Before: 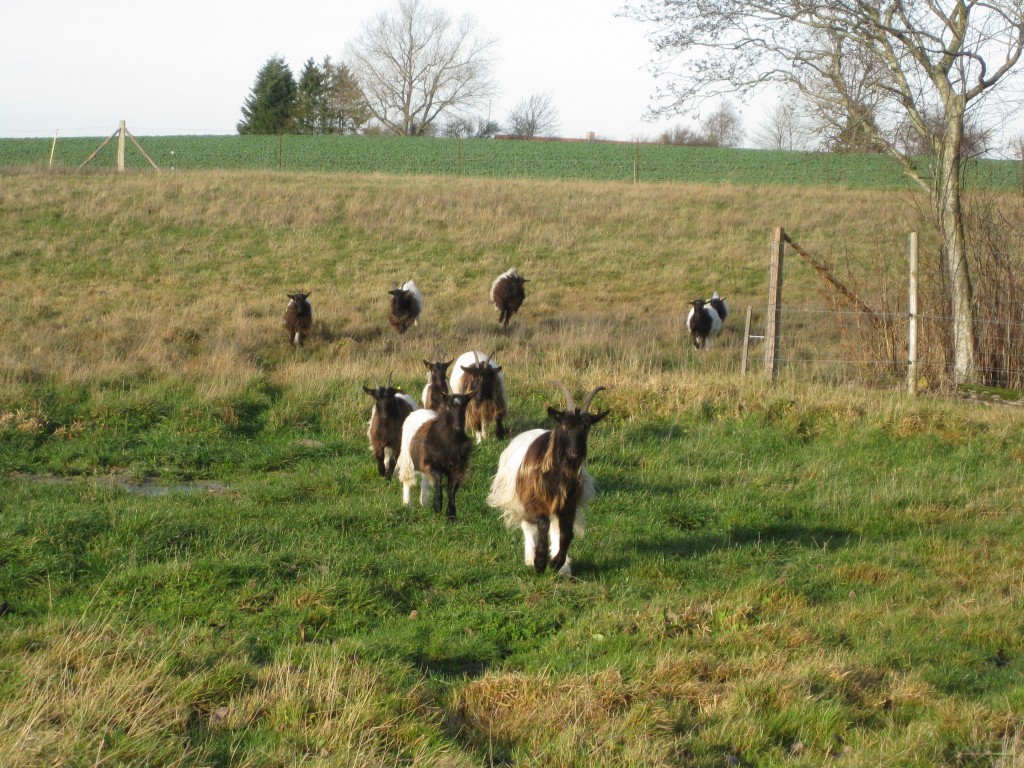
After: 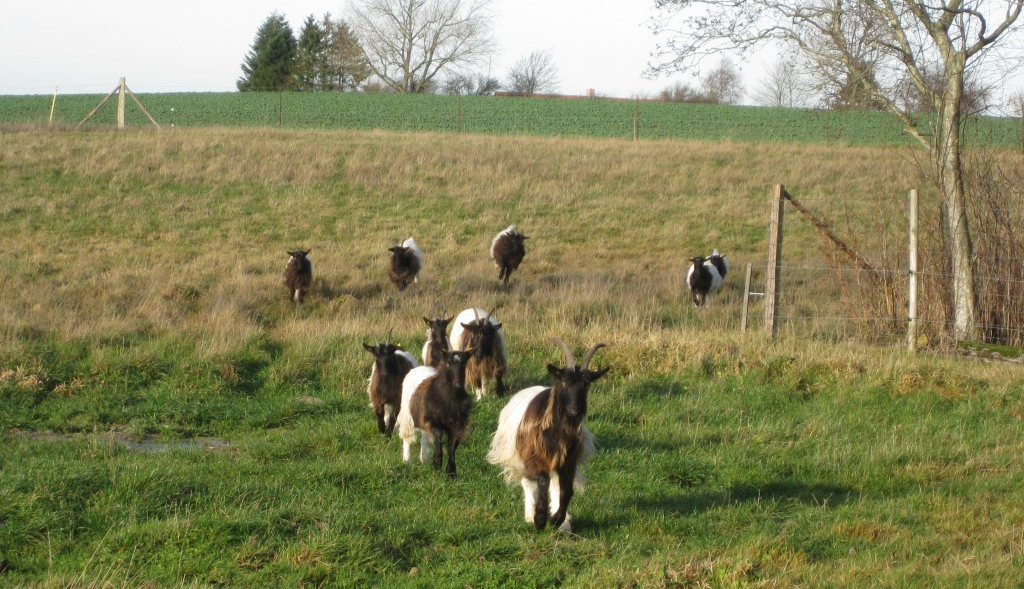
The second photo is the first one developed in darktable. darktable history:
crop: top 5.667%, bottom 17.637%
